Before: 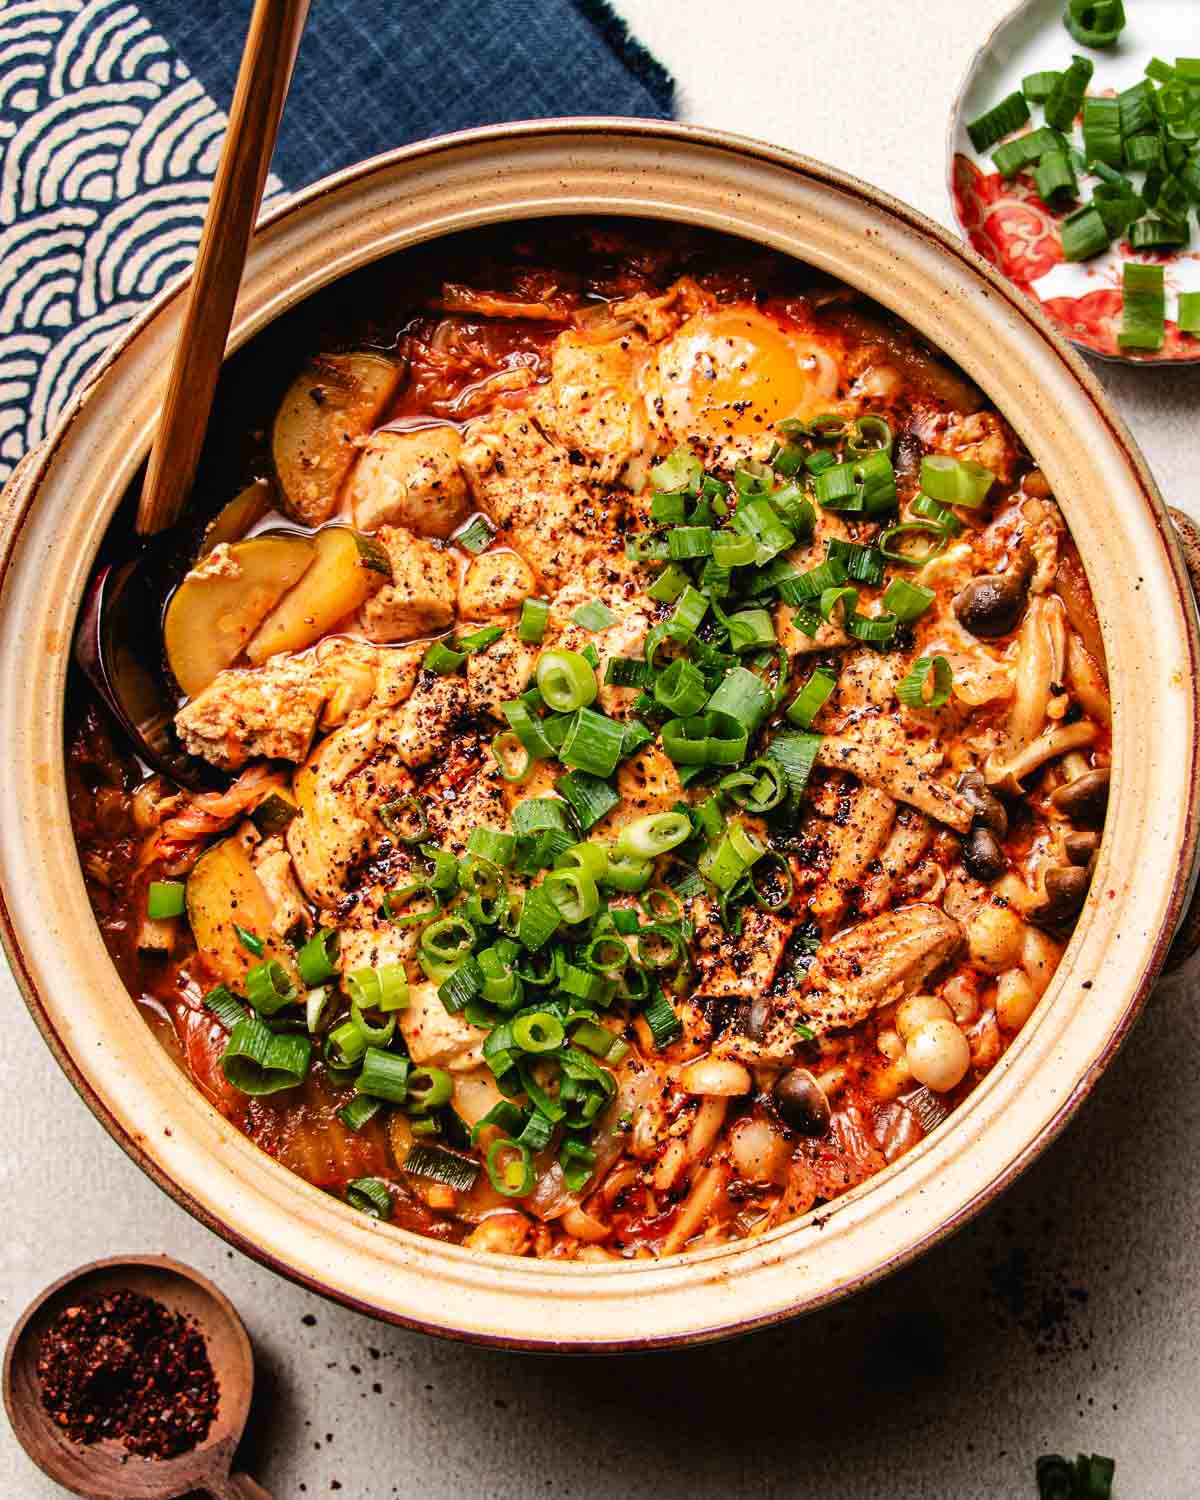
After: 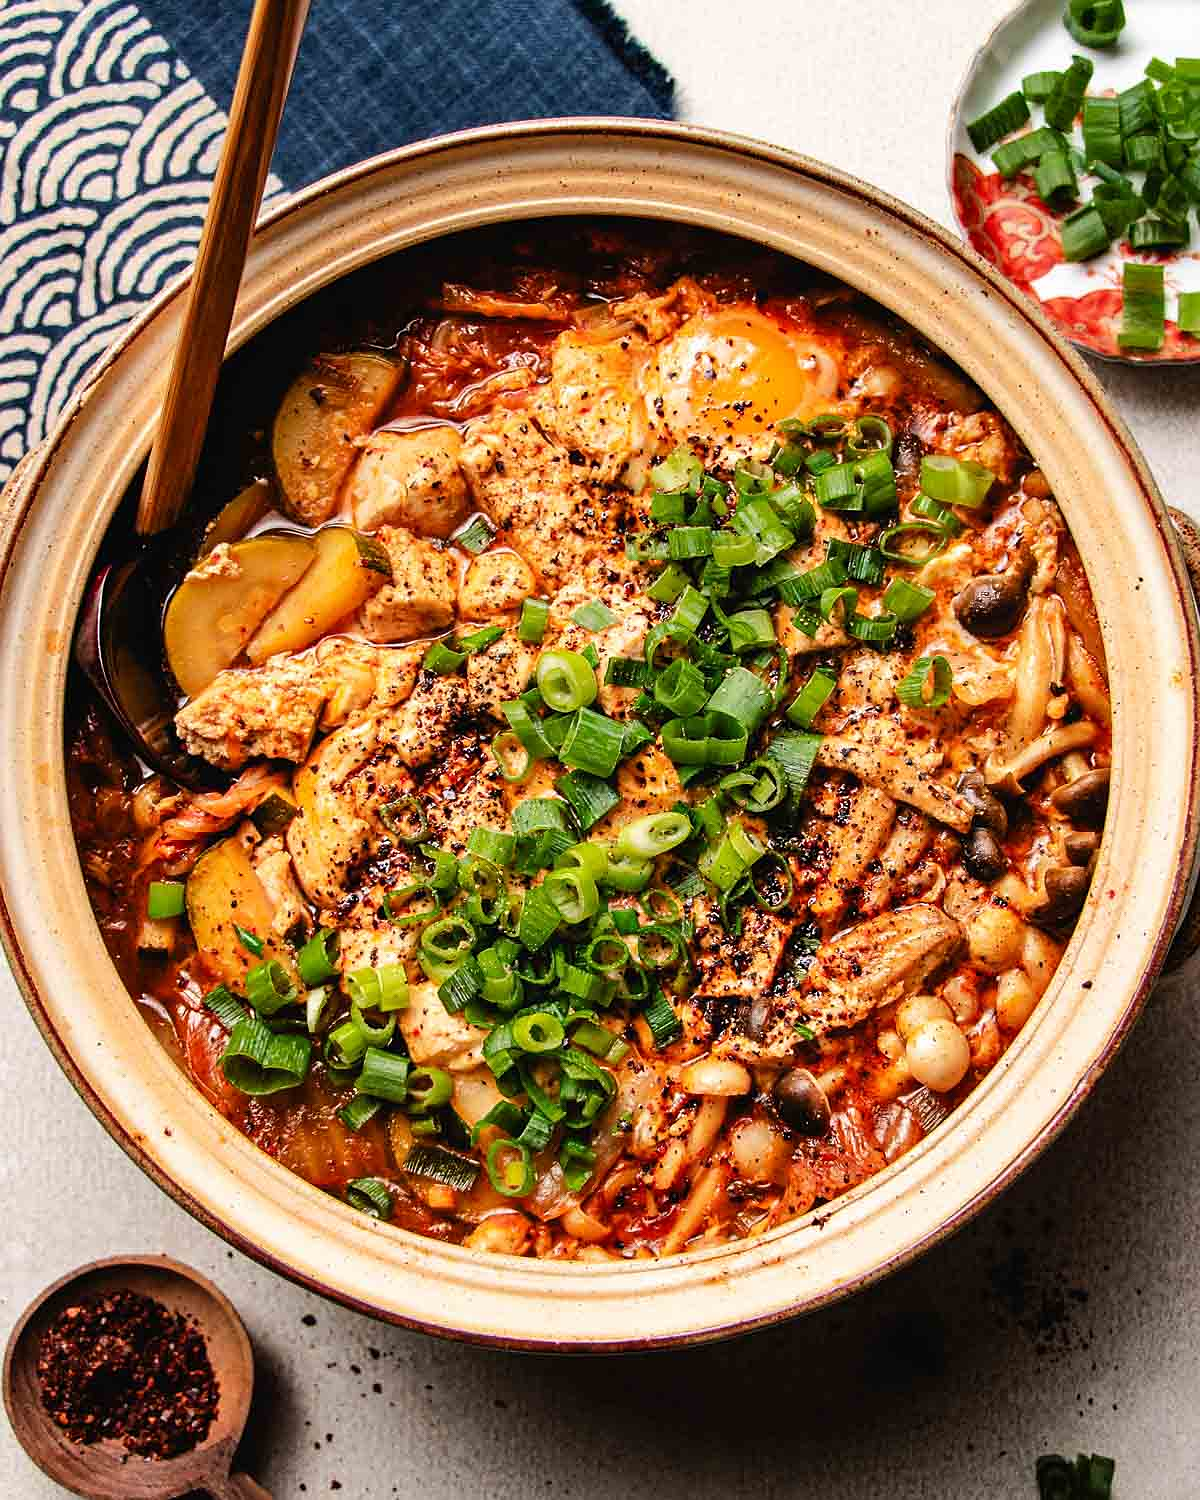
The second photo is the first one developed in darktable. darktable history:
sharpen: radius 1.014
